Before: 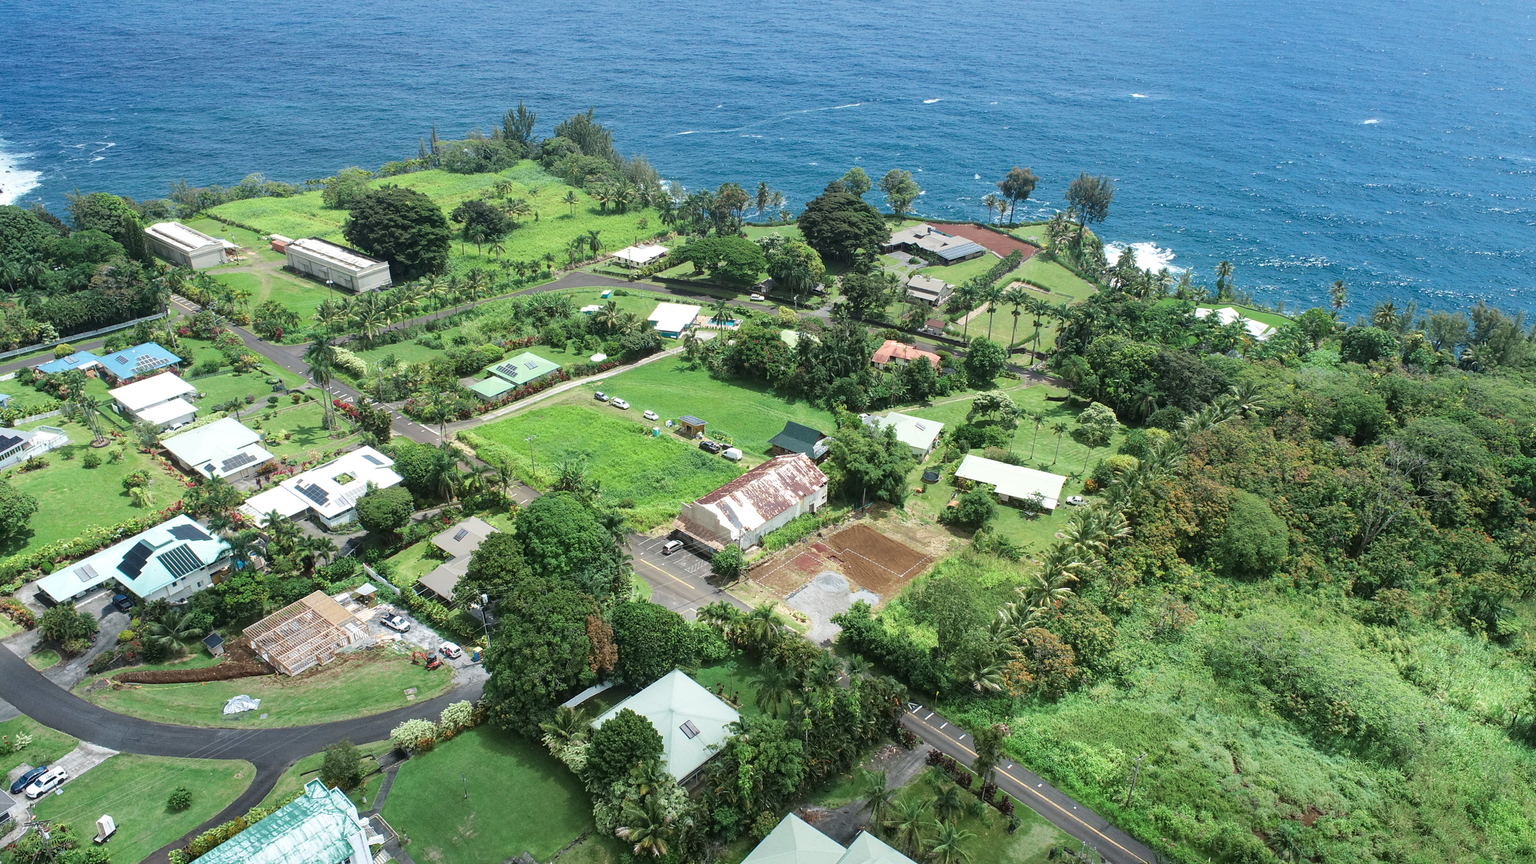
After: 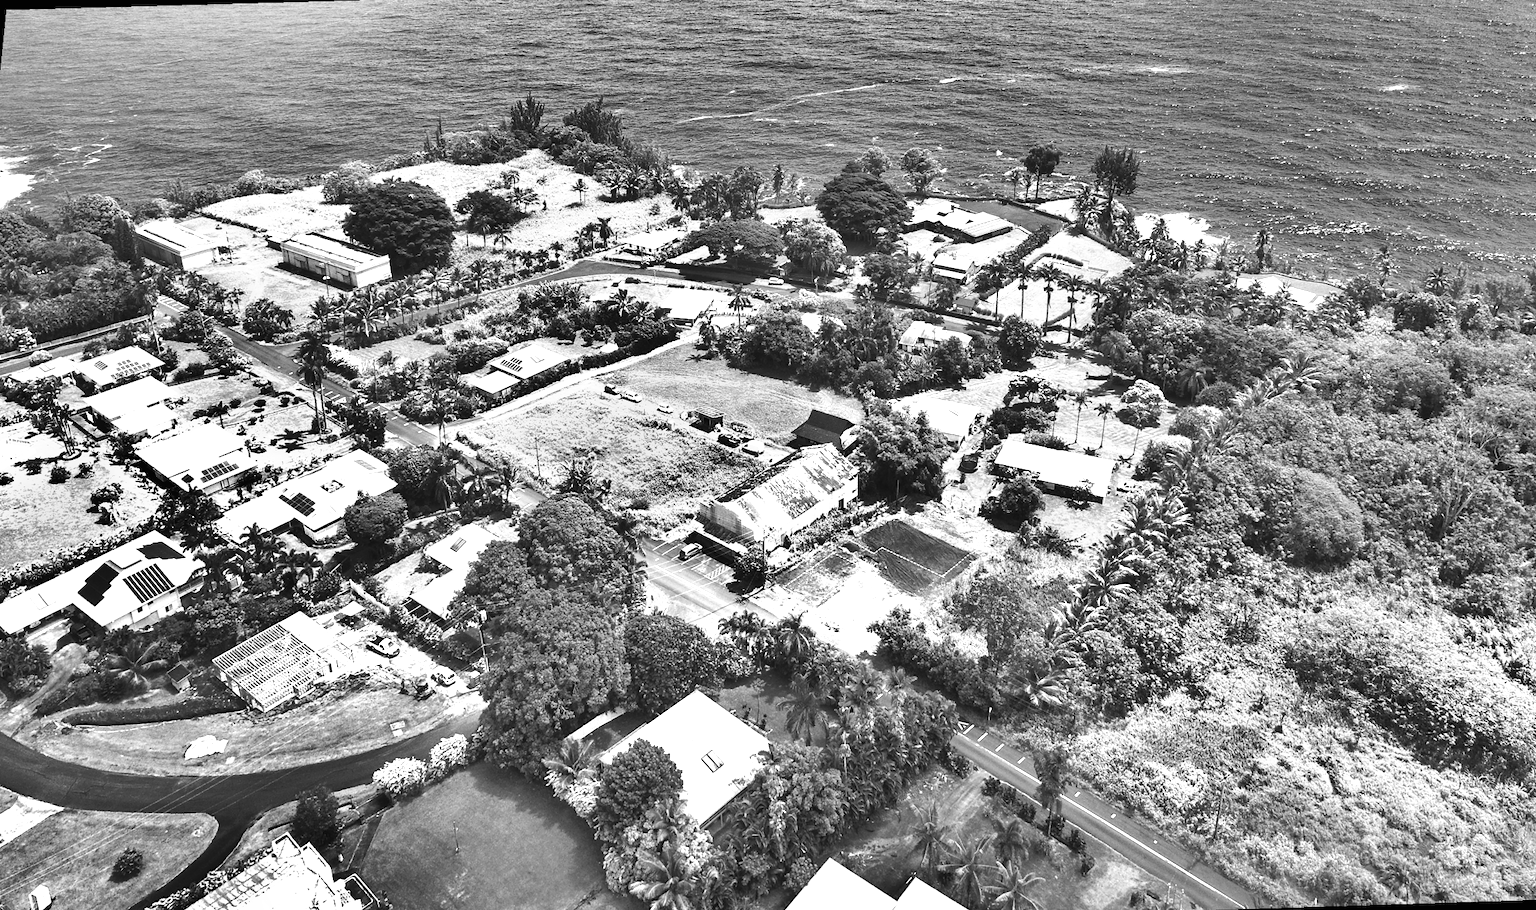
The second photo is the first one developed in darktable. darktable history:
rotate and perspective: rotation -1.68°, lens shift (vertical) -0.146, crop left 0.049, crop right 0.912, crop top 0.032, crop bottom 0.96
shadows and highlights: shadows 20.91, highlights -82.73, soften with gaussian
white balance: red 0.978, blue 0.999
monochrome: on, module defaults
color balance rgb: linear chroma grading › global chroma 9.31%, global vibrance 41.49%
exposure: black level correction 0, exposure 1.2 EV, compensate exposure bias true, compensate highlight preservation false
